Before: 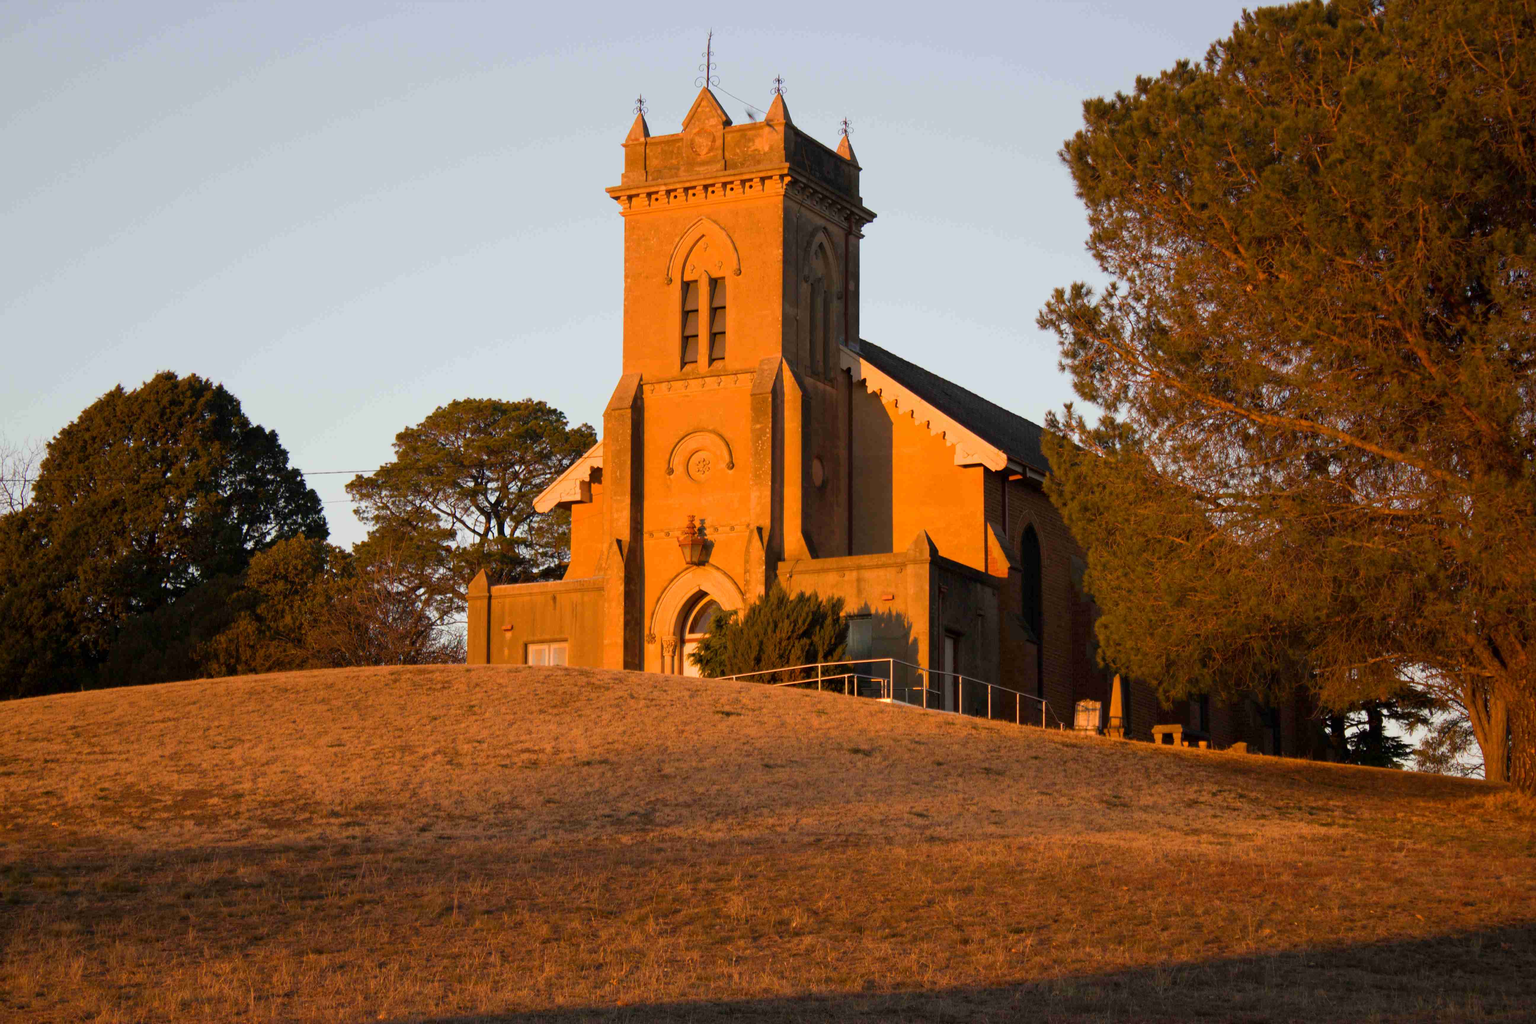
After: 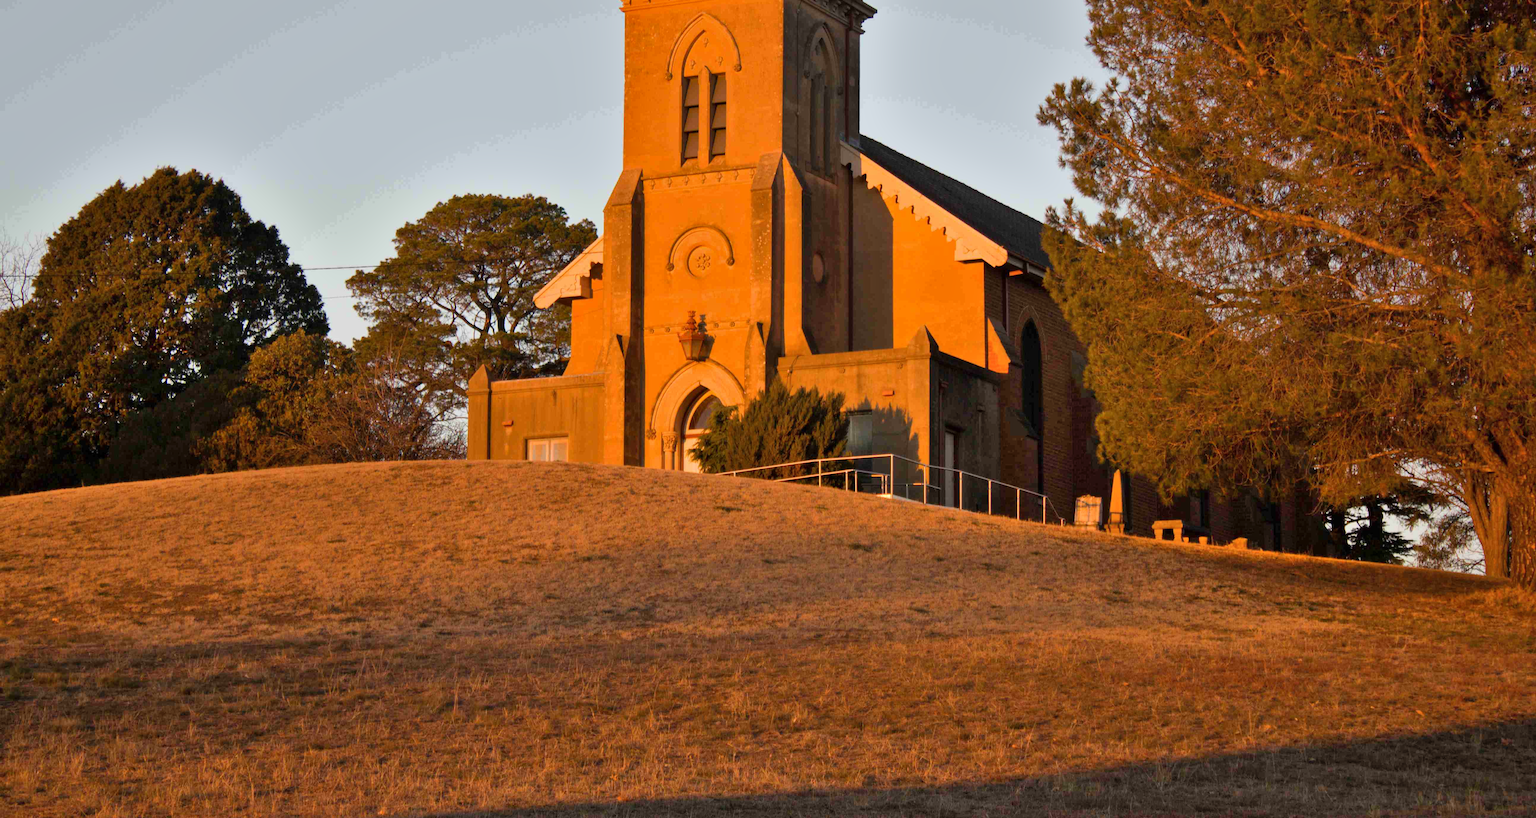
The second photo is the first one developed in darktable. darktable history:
shadows and highlights: soften with gaussian
crop and rotate: top 19.998%
tone equalizer: on, module defaults
